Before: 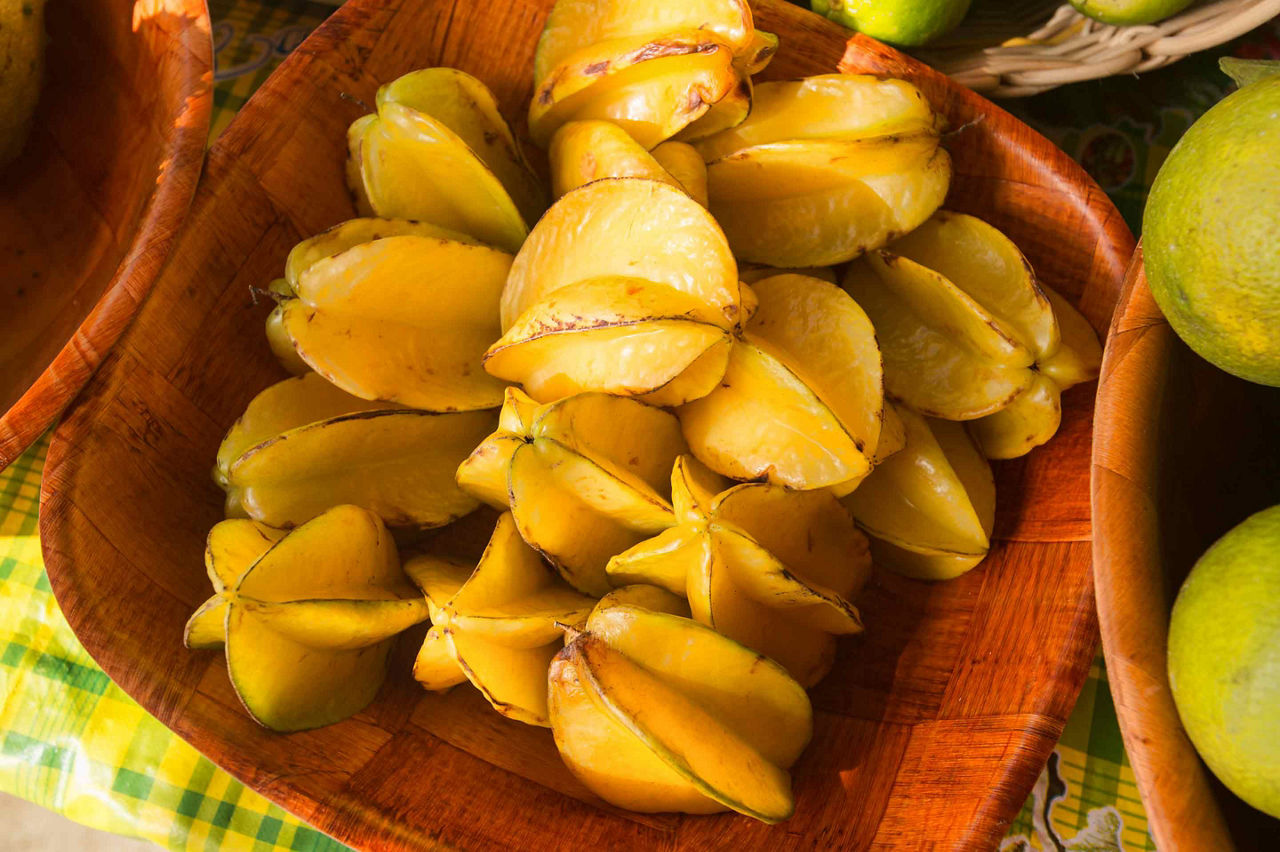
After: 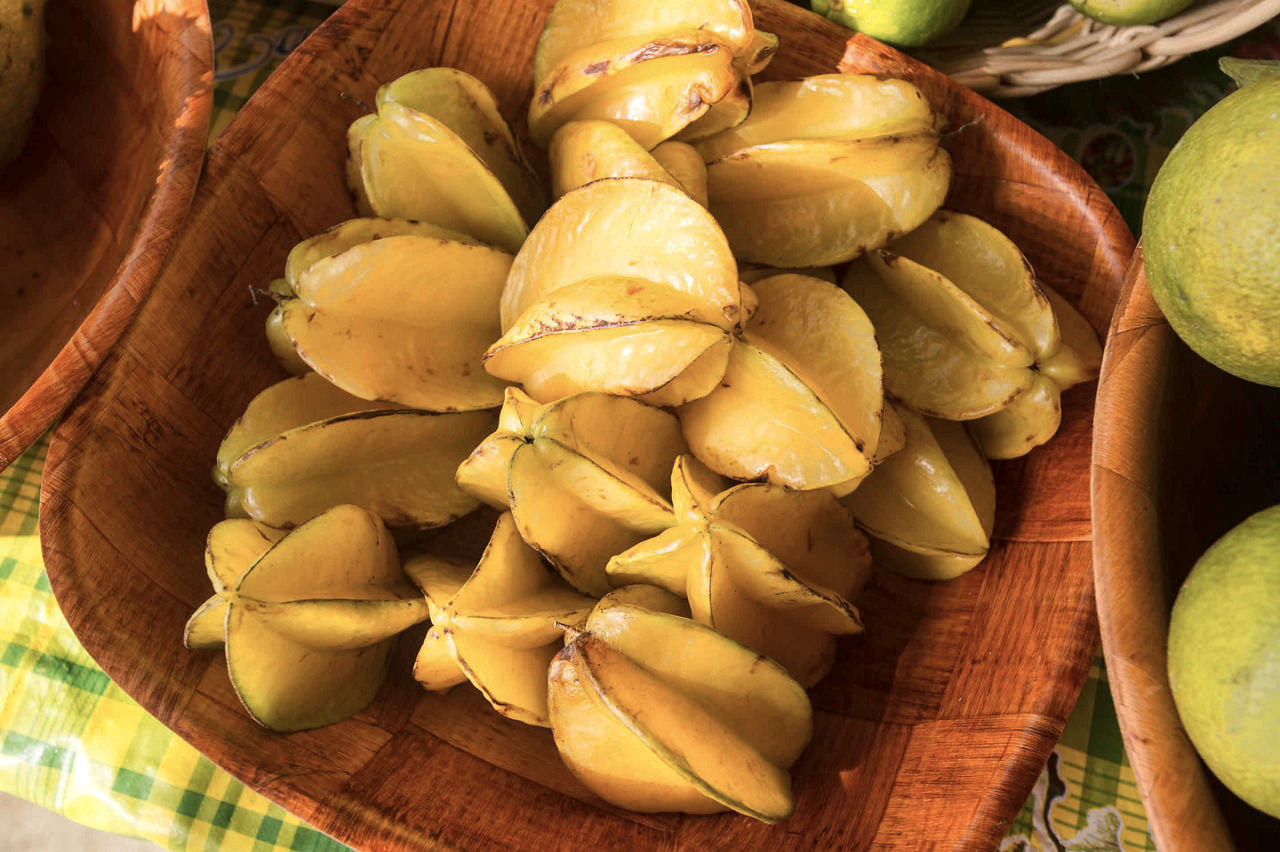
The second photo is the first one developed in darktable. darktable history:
local contrast: highlights 107%, shadows 98%, detail 119%, midtone range 0.2
contrast brightness saturation: contrast 0.06, brightness -0.015, saturation -0.234
